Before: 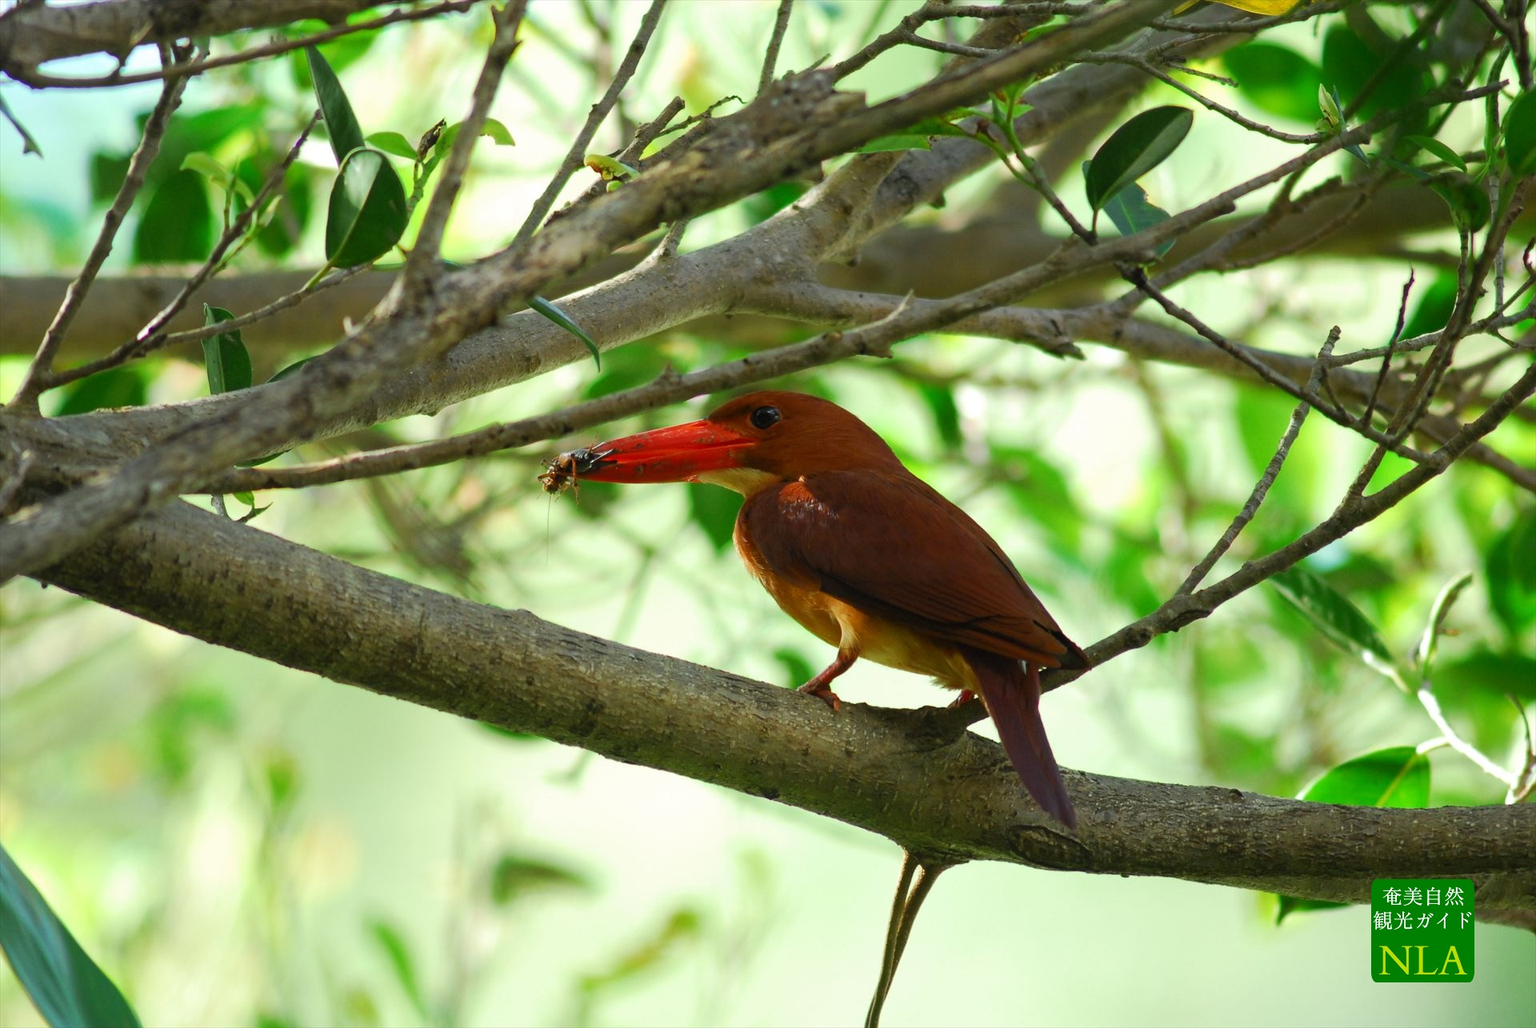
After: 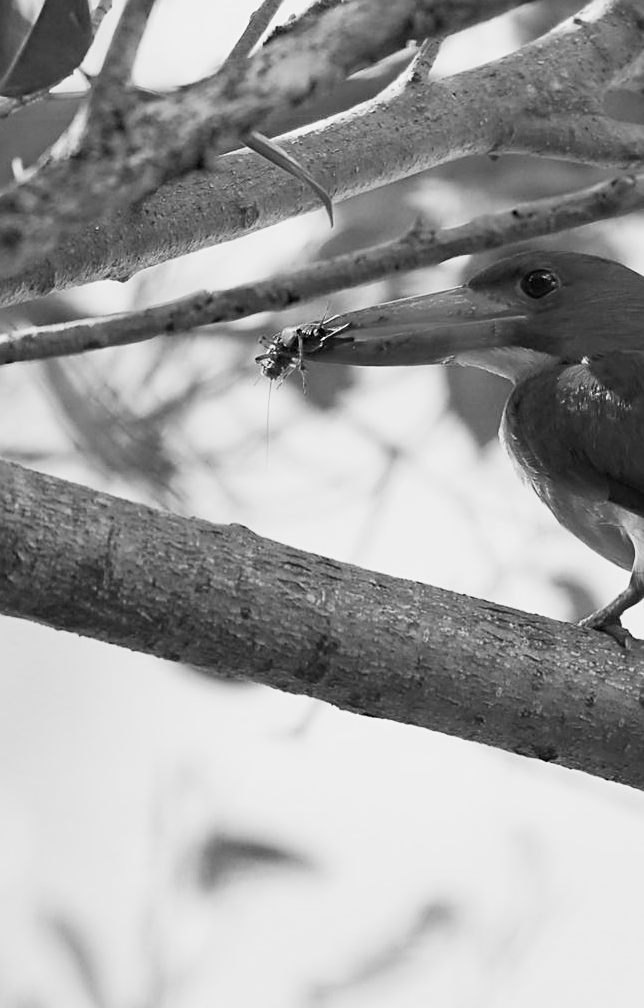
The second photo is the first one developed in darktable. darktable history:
sharpen: on, module defaults
crop and rotate: left 21.77%, top 18.528%, right 44.676%, bottom 2.997%
shadows and highlights: shadows 52.34, highlights -28.23, soften with gaussian
base curve: curves: ch0 [(0, 0) (0.088, 0.125) (0.176, 0.251) (0.354, 0.501) (0.613, 0.749) (1, 0.877)], preserve colors none
haze removal: compatibility mode true, adaptive false
monochrome: on, module defaults
